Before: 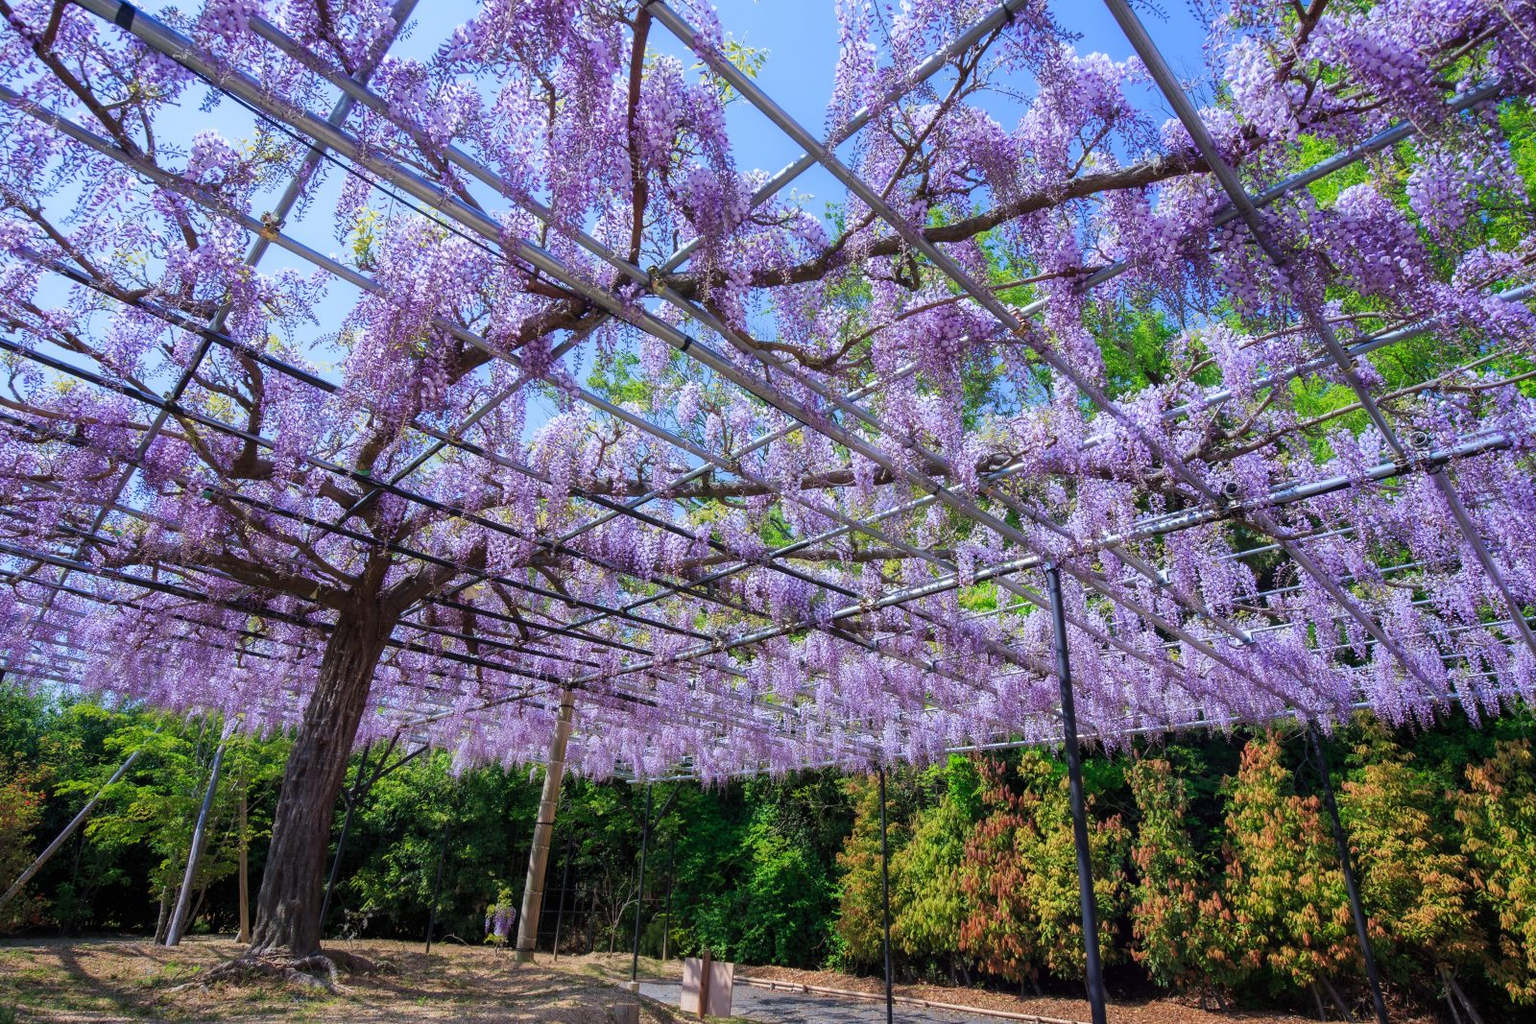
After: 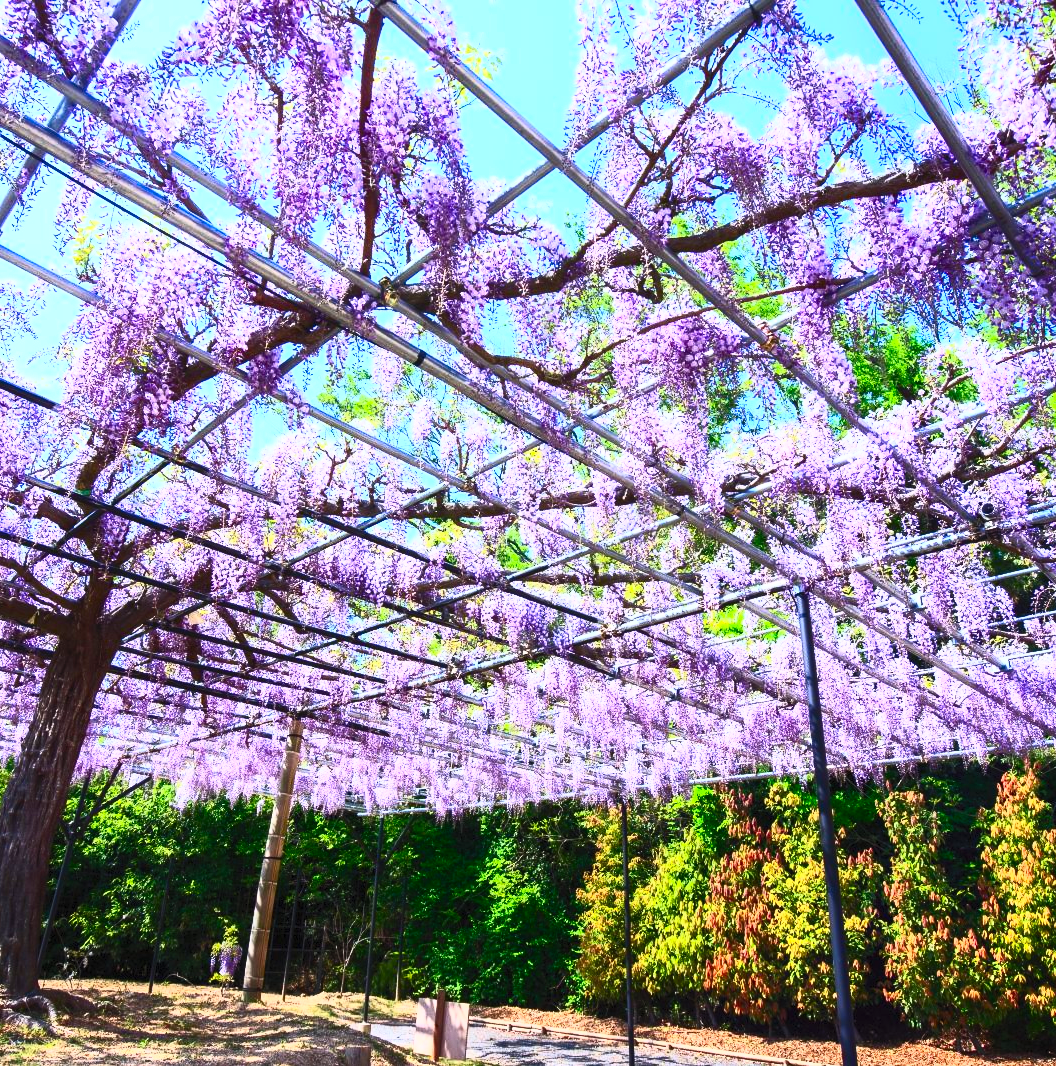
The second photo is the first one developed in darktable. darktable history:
crop and rotate: left 18.442%, right 15.508%
contrast brightness saturation: contrast 0.83, brightness 0.59, saturation 0.59
